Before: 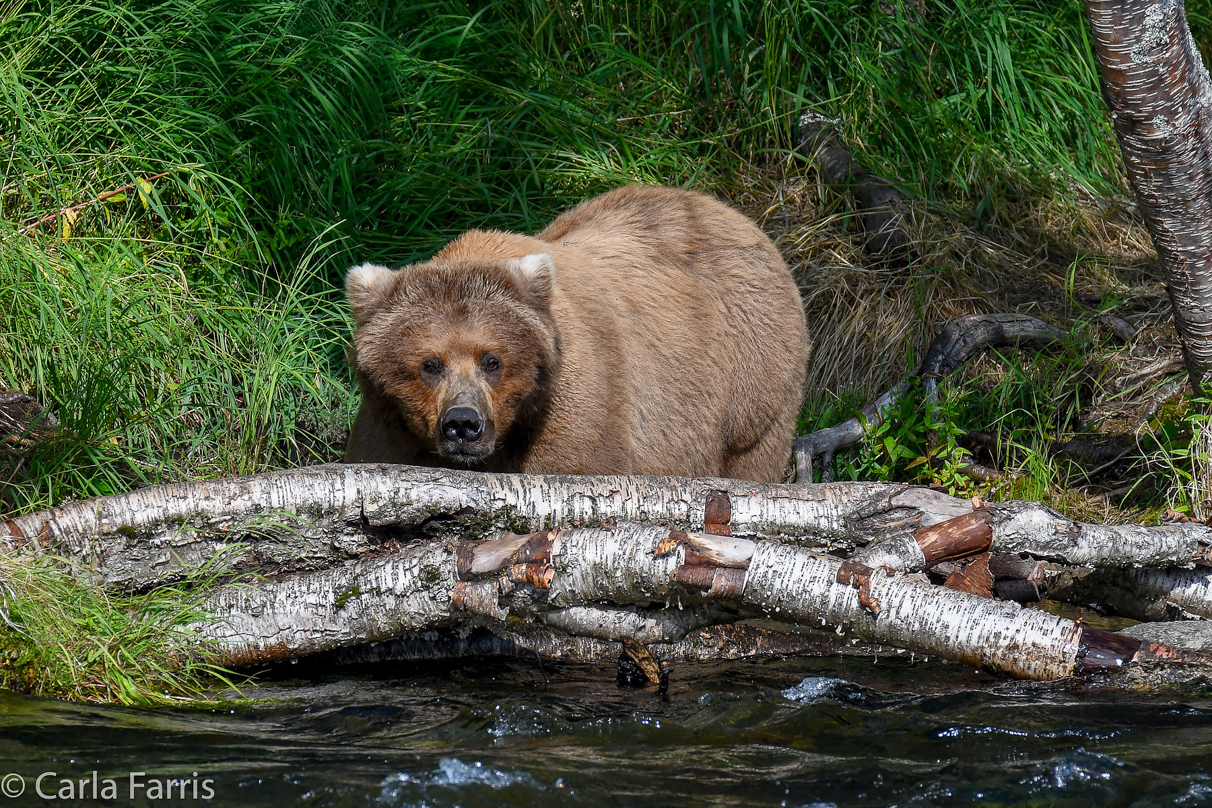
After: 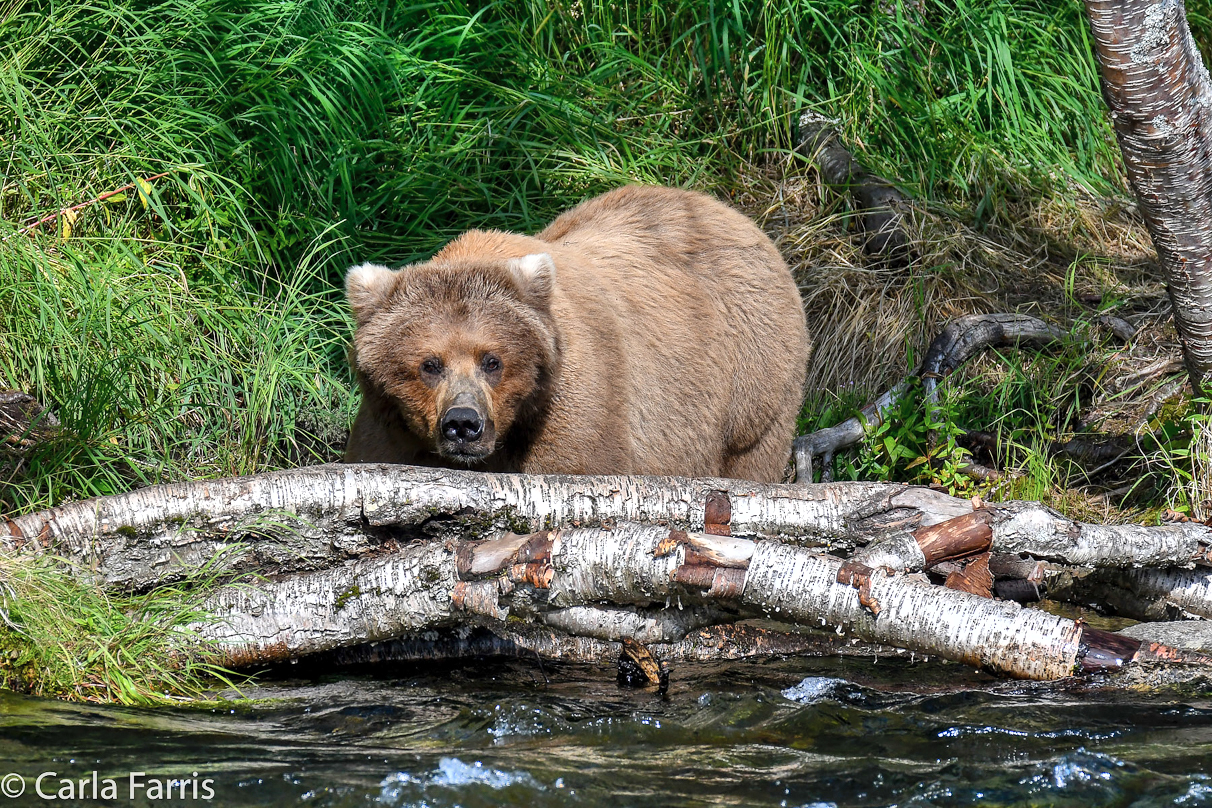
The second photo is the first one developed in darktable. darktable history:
shadows and highlights: radius 112.58, shadows 51.55, white point adjustment 9.12, highlights -5.6, soften with gaussian
